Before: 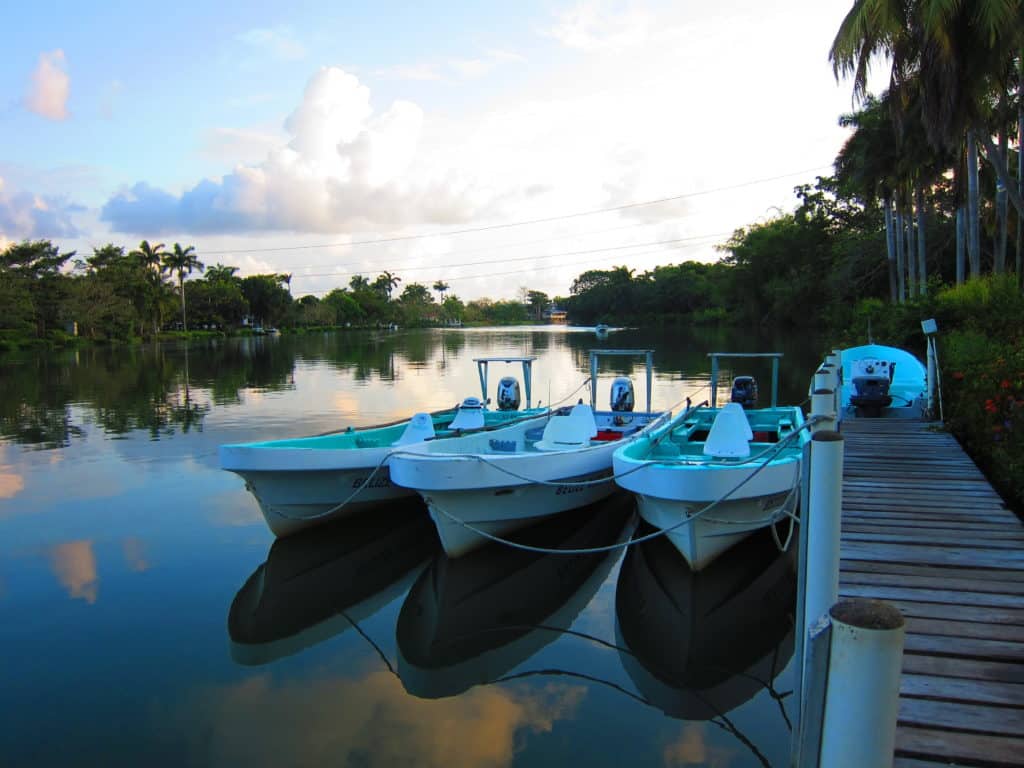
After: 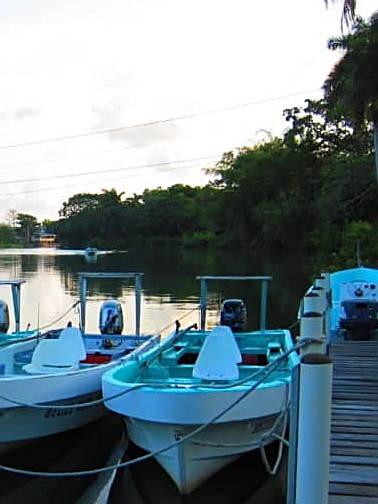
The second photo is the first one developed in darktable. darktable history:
crop and rotate: left 49.936%, top 10.094%, right 13.136%, bottom 24.256%
sharpen: on, module defaults
